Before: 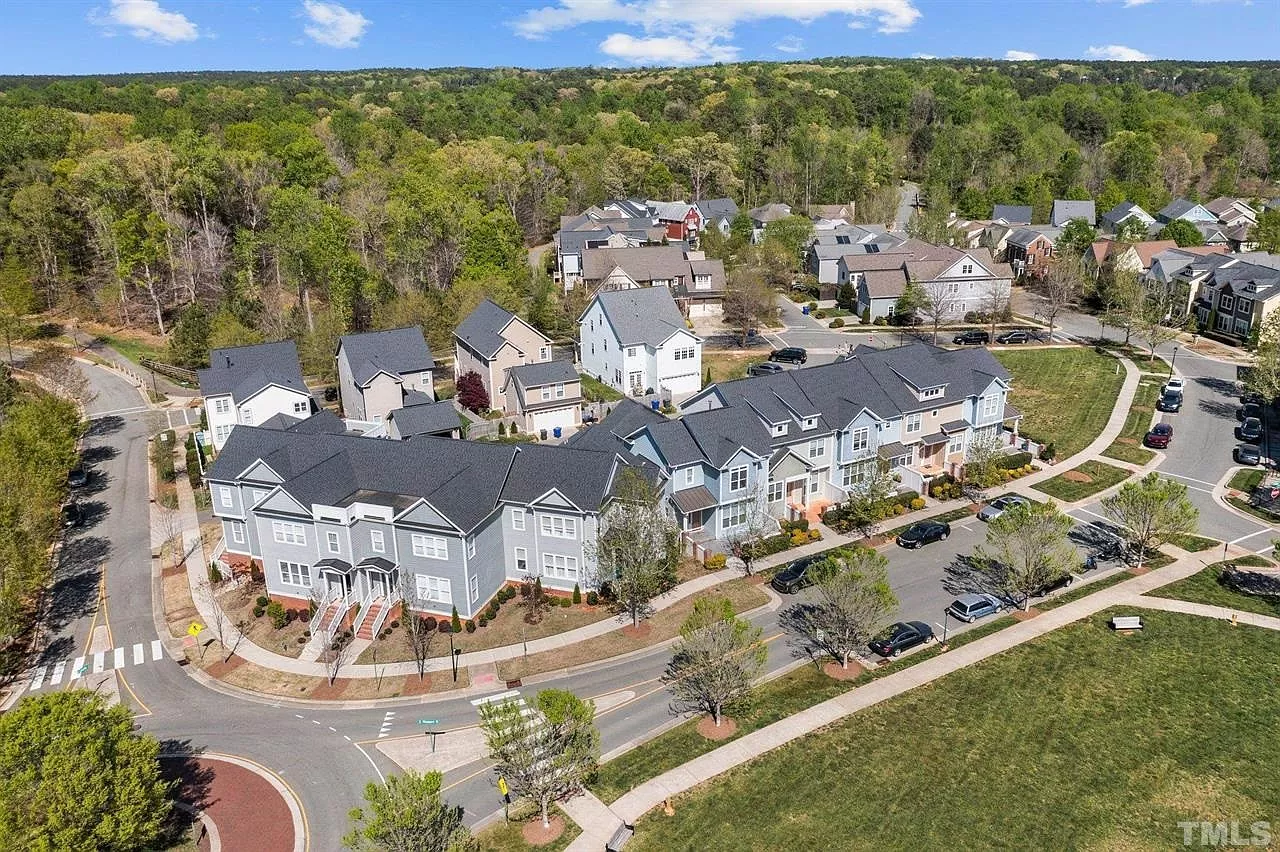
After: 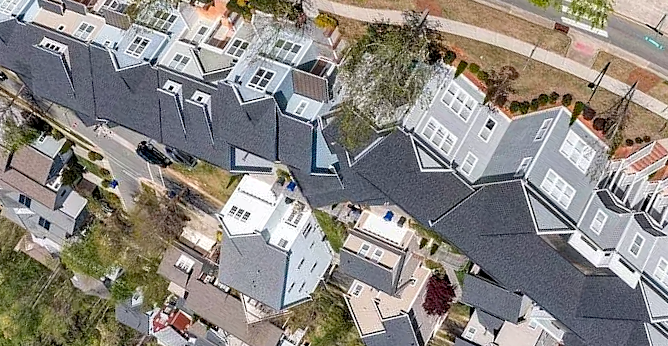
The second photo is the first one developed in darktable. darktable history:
crop and rotate: angle 147.23°, left 9.191%, top 15.686%, right 4.49%, bottom 16.997%
exposure: black level correction 0.005, exposure 0.005 EV, compensate highlight preservation false
haze removal: compatibility mode true, adaptive false
local contrast: highlights 107%, shadows 101%, detail 119%, midtone range 0.2
